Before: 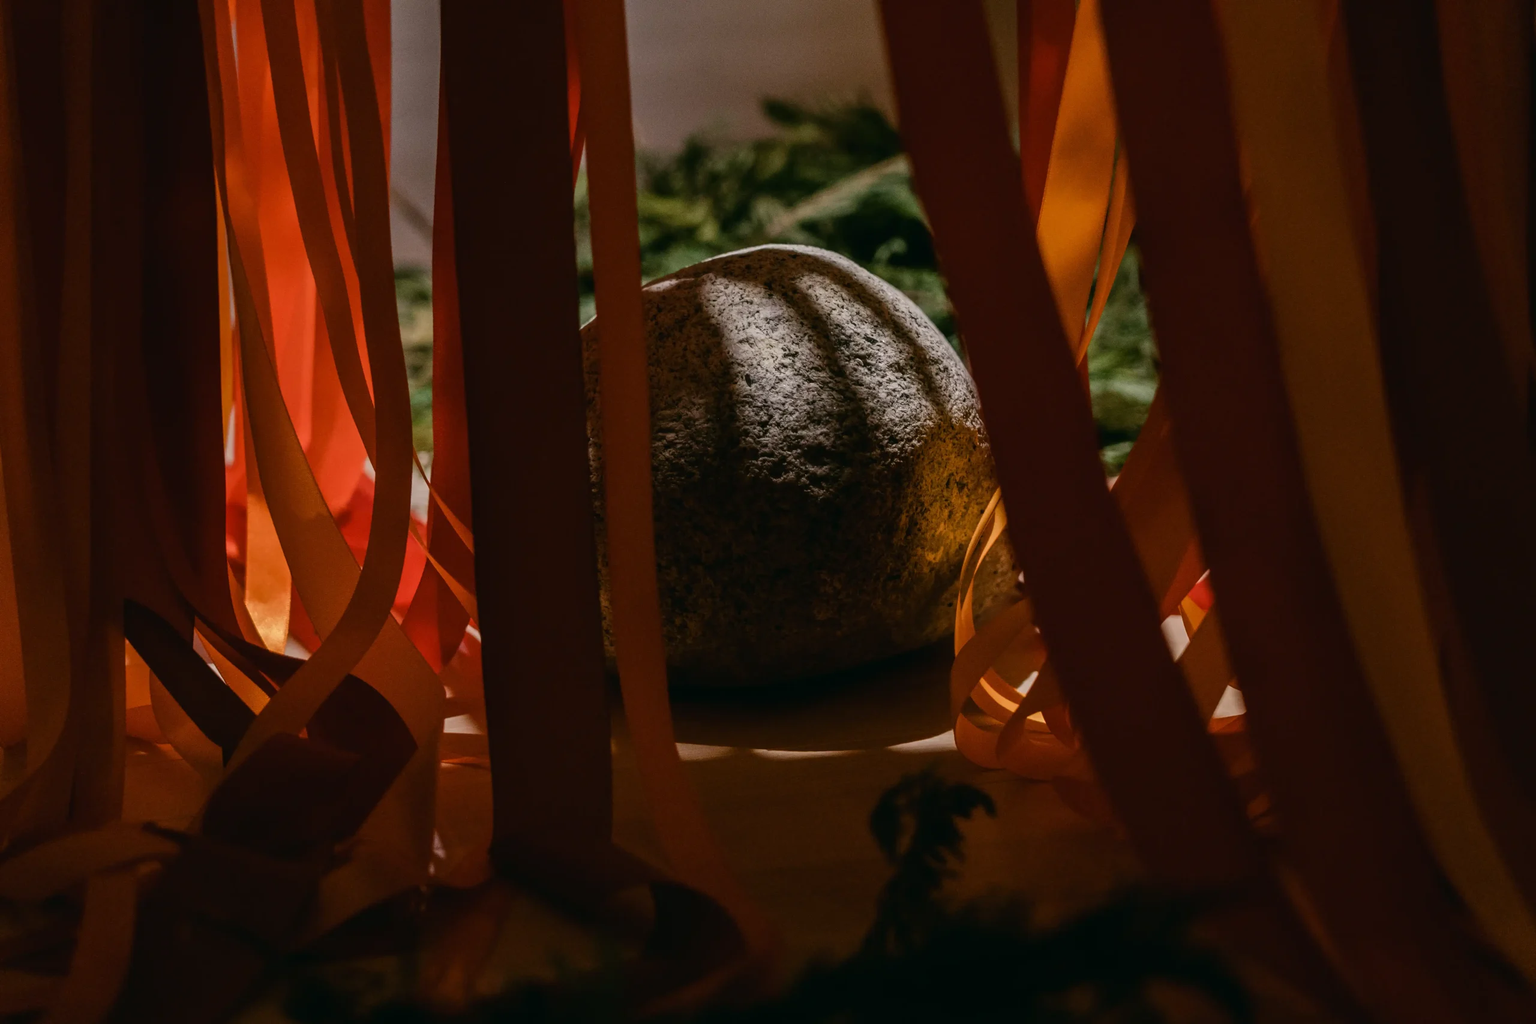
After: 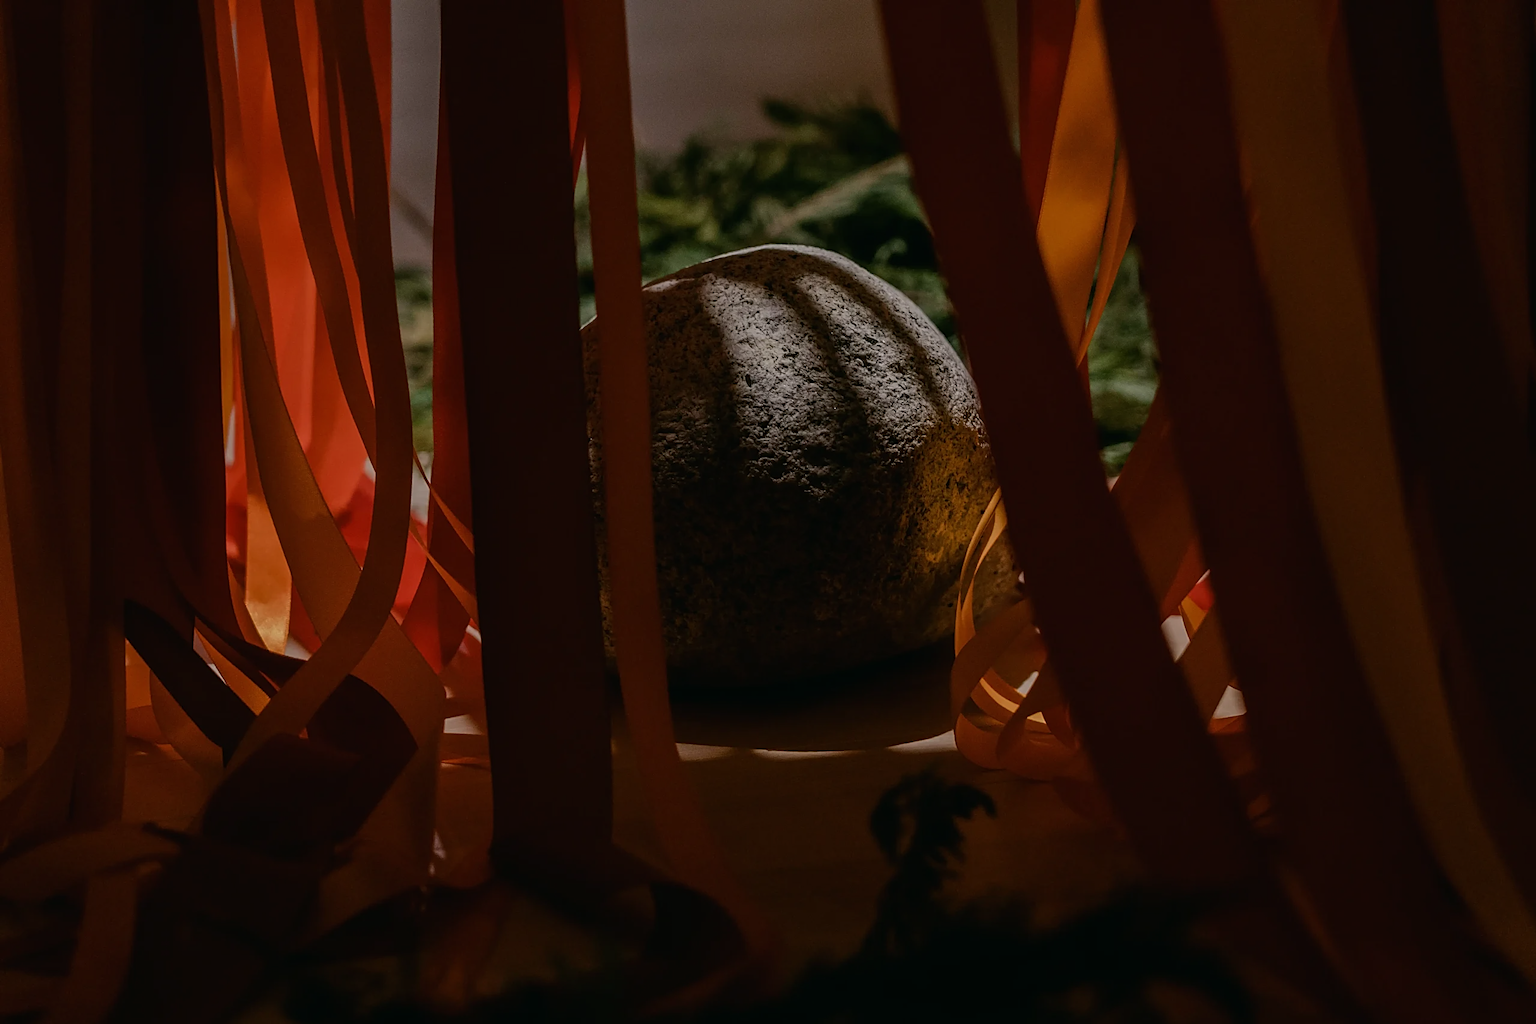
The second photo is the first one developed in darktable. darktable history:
color correction: highlights a* 0.003, highlights b* -0.283
exposure: black level correction 0, exposure -0.721 EV, compensate highlight preservation false
sharpen: on, module defaults
